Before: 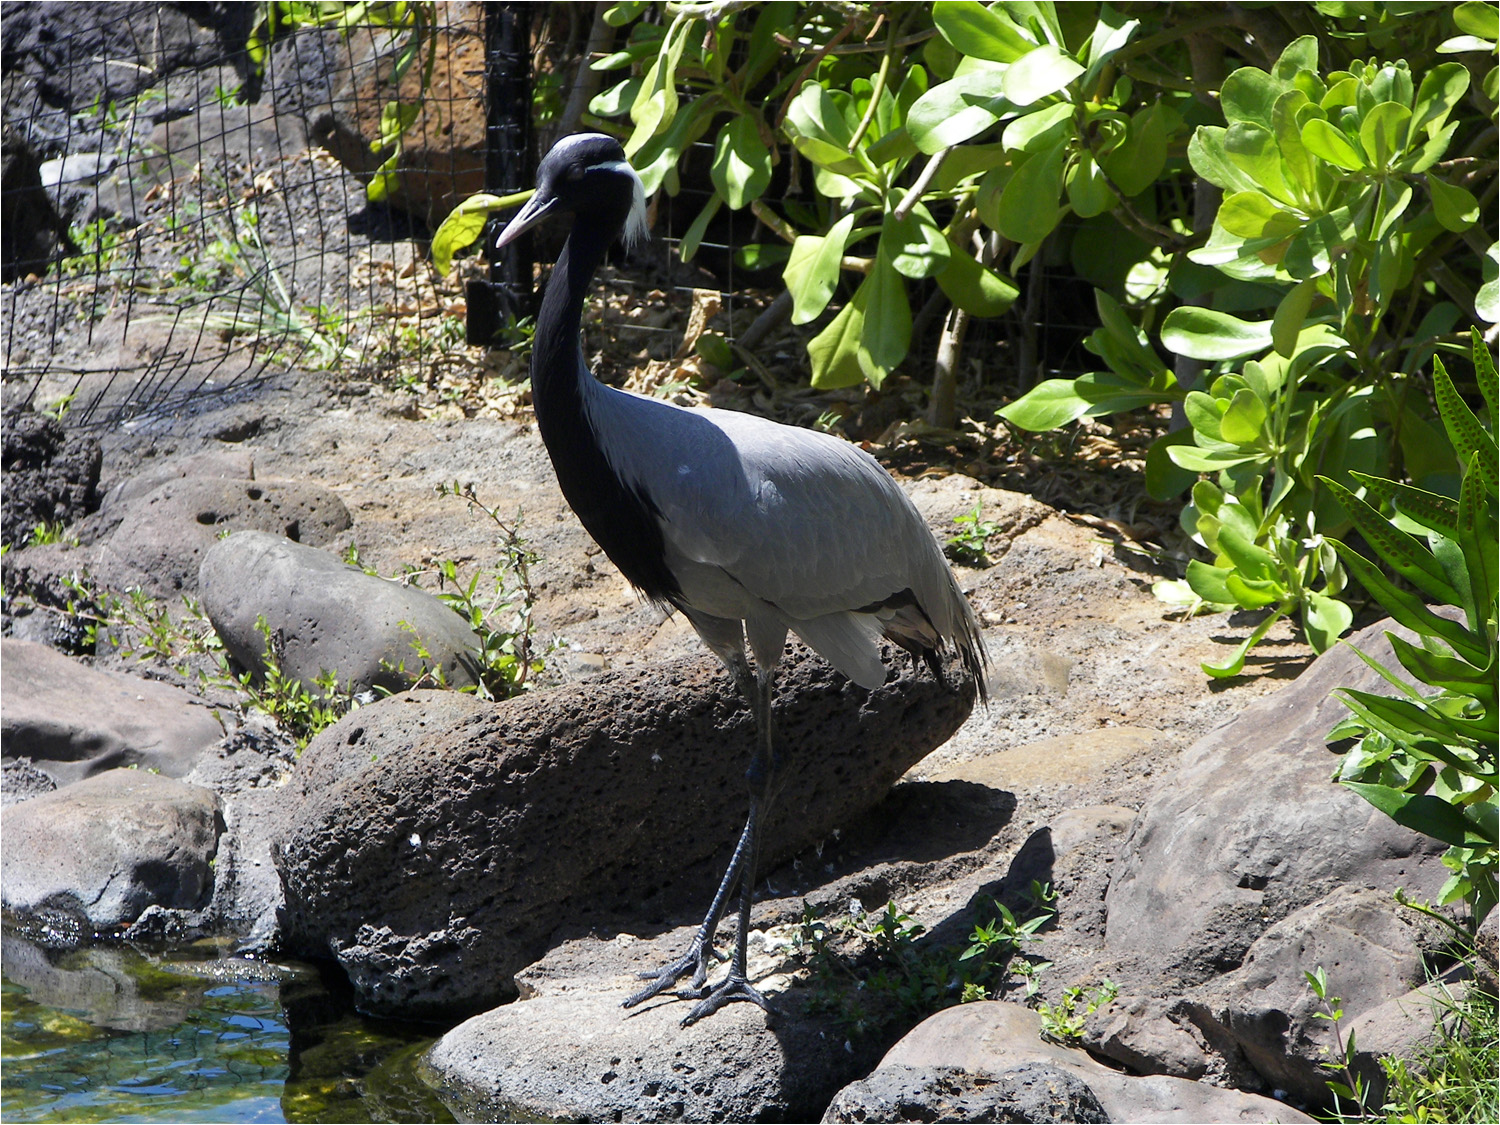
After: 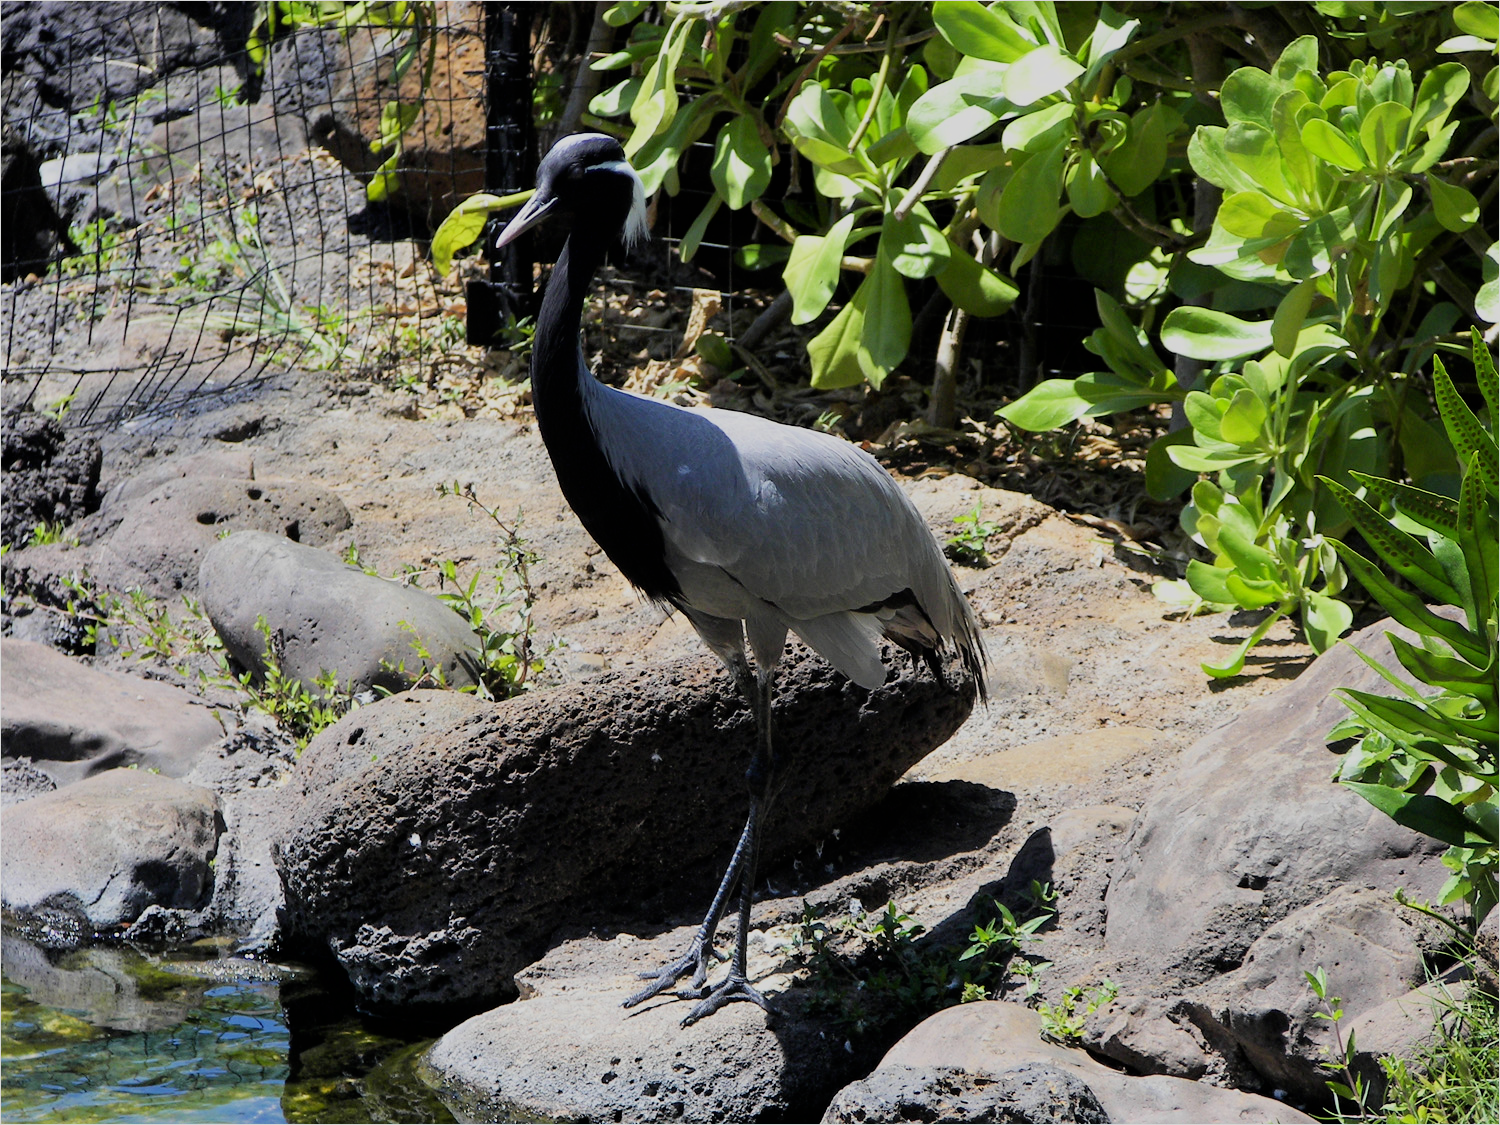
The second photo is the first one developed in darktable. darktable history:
exposure: exposure 0.211 EV, compensate highlight preservation false
filmic rgb: black relative exposure -7.13 EV, white relative exposure 5.35 EV, hardness 3.02, color science v6 (2022)
